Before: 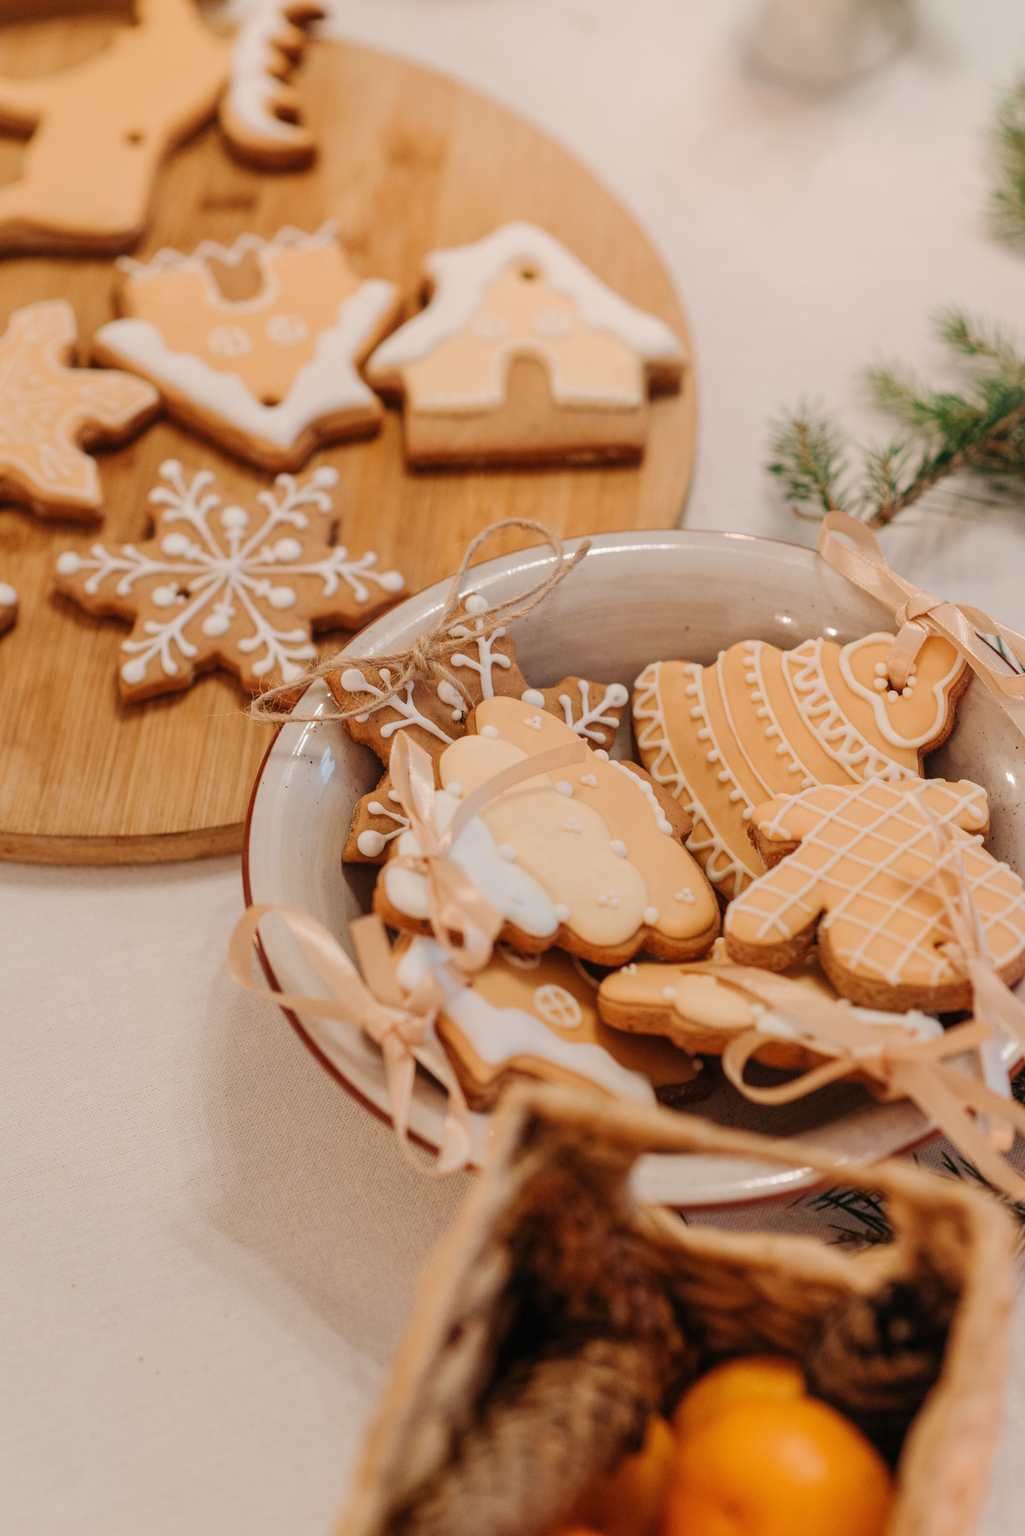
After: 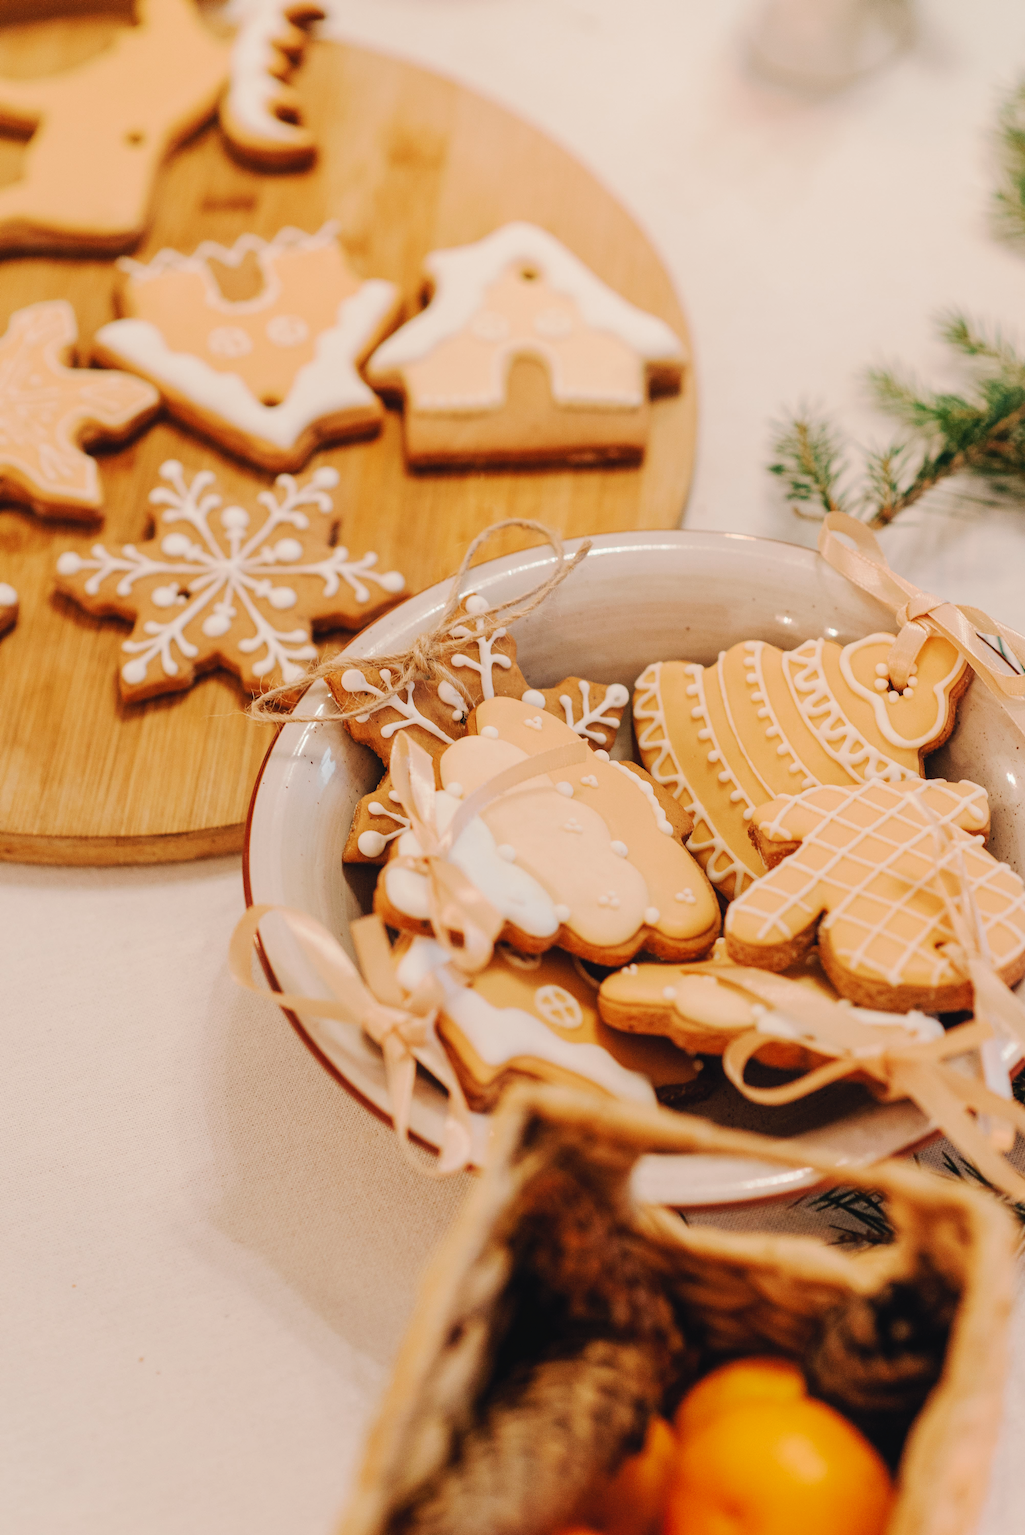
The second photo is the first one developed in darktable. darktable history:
tone curve: curves: ch0 [(0, 0) (0.003, 0.035) (0.011, 0.035) (0.025, 0.035) (0.044, 0.046) (0.069, 0.063) (0.1, 0.084) (0.136, 0.123) (0.177, 0.174) (0.224, 0.232) (0.277, 0.304) (0.335, 0.387) (0.399, 0.476) (0.468, 0.566) (0.543, 0.639) (0.623, 0.714) (0.709, 0.776) (0.801, 0.851) (0.898, 0.921) (1, 1)], preserve colors none
color look up table: target L [93.84, 87.82, 90.74, 68.76, 69.78, 61.98, 51.82, 45.43, 49.92, 32.5, 15.31, 200.3, 83.58, 78.63, 60.03, 62.49, 54.59, 53.93, 54.05, 48.56, 44.28, 43.33, 29.2, 20.45, 3.666, 96.34, 82.73, 75.78, 77.17, 68.89, 63.57, 63.04, 68.73, 48.62, 52.97, 47.94, 43.22, 45, 42.78, 17.36, 15.48, 20.48, 94.13, 89.73, 71.25, 65.99, 58.45, 51.03, 41.25], target a [-7.149, -26.47, -39.79, -26.56, -48.97, -56.29, -19.46, -36.41, -15.63, -25.18, -12.34, 0, 12.47, 10.46, 50.28, 37.23, 62.72, 71.63, -1.719, 75.21, 33.55, 28.87, 3.531, 34.45, 11.68, 1.667, 25.21, 32.82, 14.22, 16.72, 60.58, 62.08, 38.07, 42.85, 5.93, 60.97, 15.43, 45.25, 27.35, 4.081, 26.15, 28.08, -18.16, -33.61, -3.795, -26.01, -32.3, -4.459, -9.219], target b [35.84, 59.9, 14.91, 28.99, 28.99, 53.73, 48.12, 41, 12.98, 31.53, 20.14, 0, 17.53, 78.68, 63, 40.39, 49.06, 24.03, 36.85, 58.36, 46.48, 15.19, 14.82, 27.38, 0.303, -1.62, -18.68, 2.648, -31.25, 0.953, -10.25, -28.75, -42.92, -2.01, -50.64, -13.04, -10.35, -49.37, -68.33, -27.26, -19.16, -57.19, -0.272, -11.27, -20.28, -21.33, 4.749, -7.456, -30.19], num patches 49
